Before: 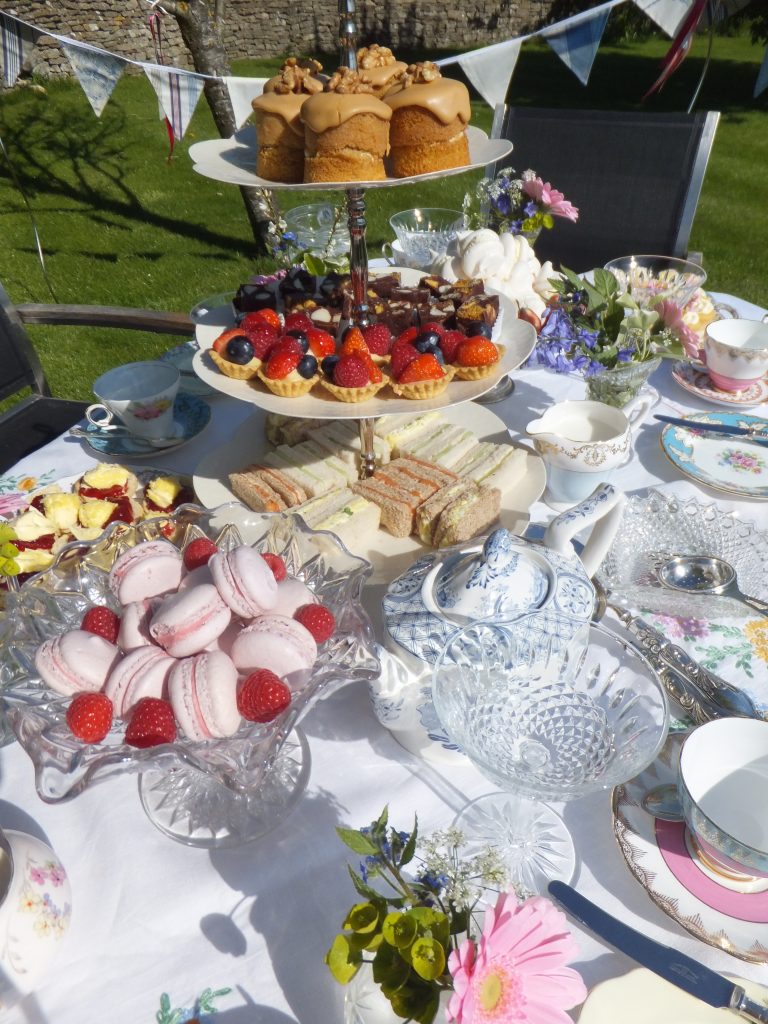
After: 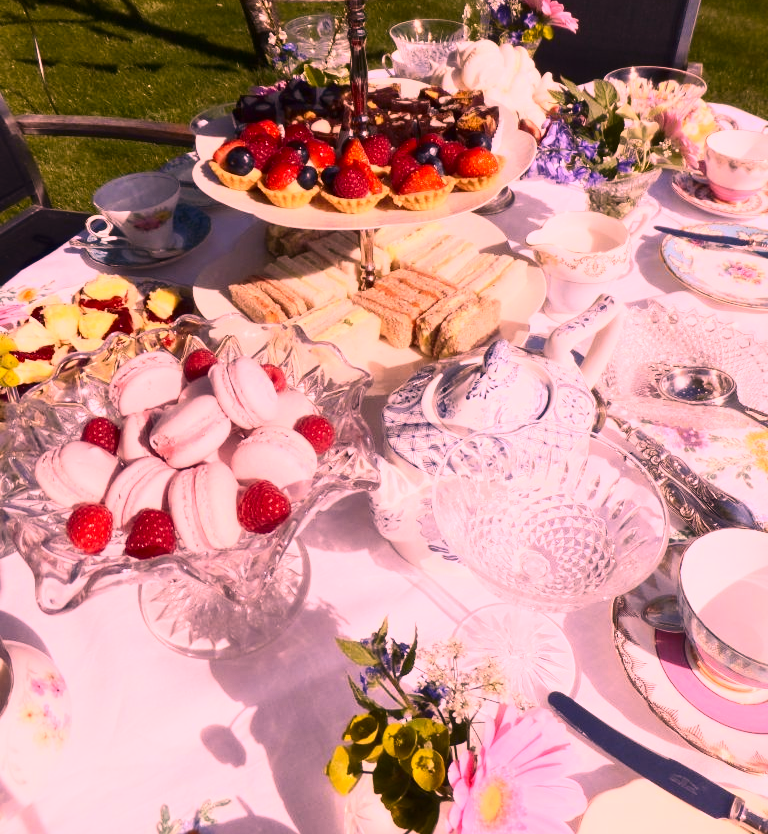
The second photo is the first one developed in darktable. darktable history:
white balance: red 1.188, blue 1.11
contrast brightness saturation: contrast 0.28
crop and rotate: top 18.507%
color correction: highlights a* 21.88, highlights b* 22.25
